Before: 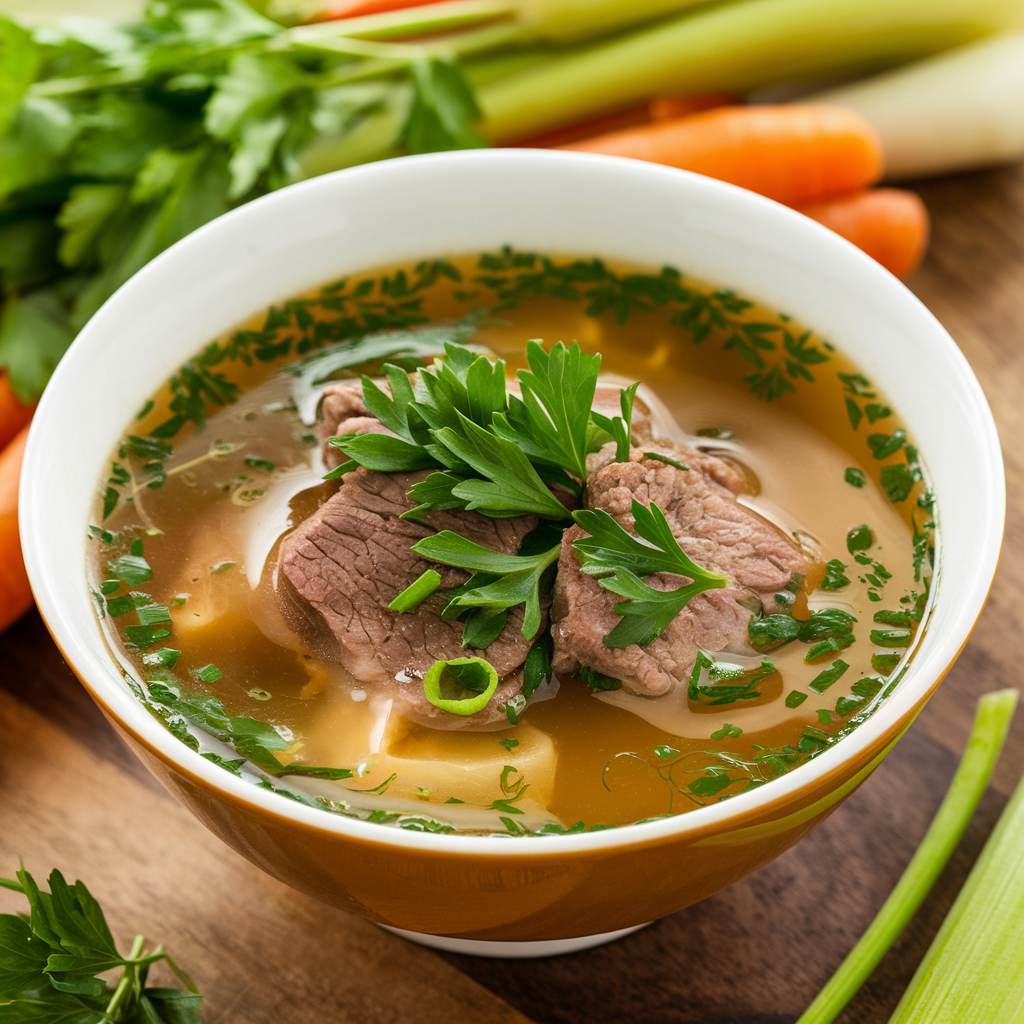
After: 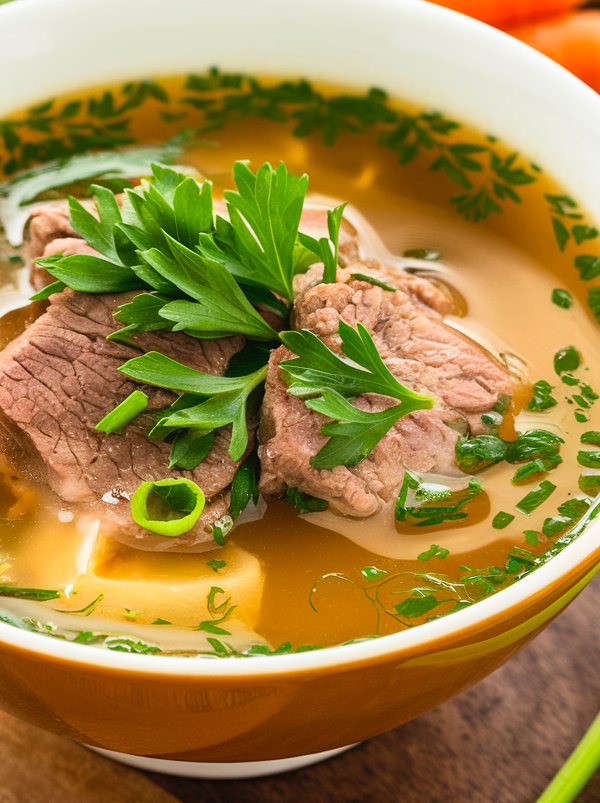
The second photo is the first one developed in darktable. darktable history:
crop and rotate: left 28.632%, top 17.514%, right 12.718%, bottom 4.03%
contrast brightness saturation: contrast 0.198, brightness 0.163, saturation 0.224
tone equalizer: -7 EV 0.182 EV, -6 EV 0.089 EV, -5 EV 0.083 EV, -4 EV 0.044 EV, -2 EV -0.032 EV, -1 EV -0.04 EV, +0 EV -0.05 EV, edges refinement/feathering 500, mask exposure compensation -1.57 EV, preserve details no
